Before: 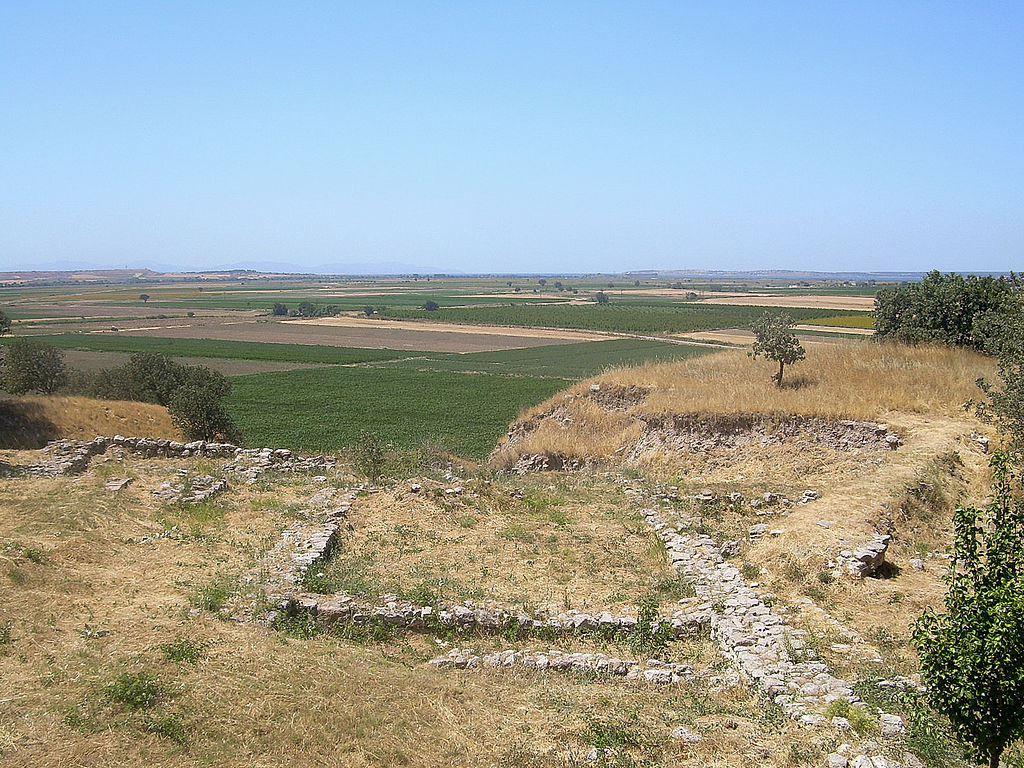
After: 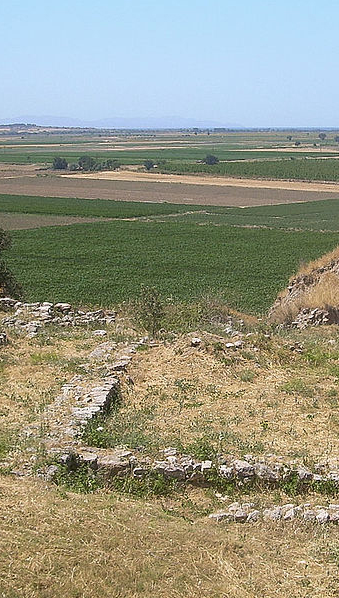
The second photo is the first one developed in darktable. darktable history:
crop and rotate: left 21.491%, top 19.072%, right 45.395%, bottom 2.996%
